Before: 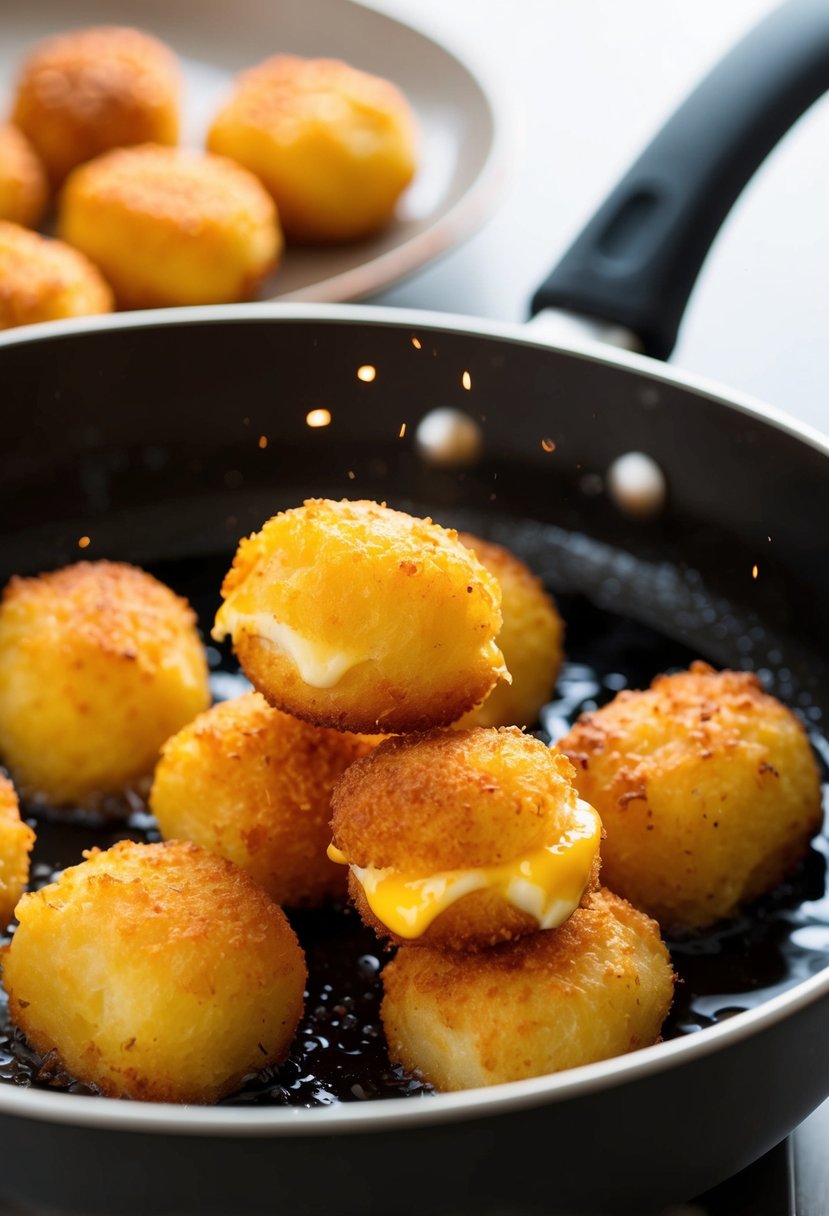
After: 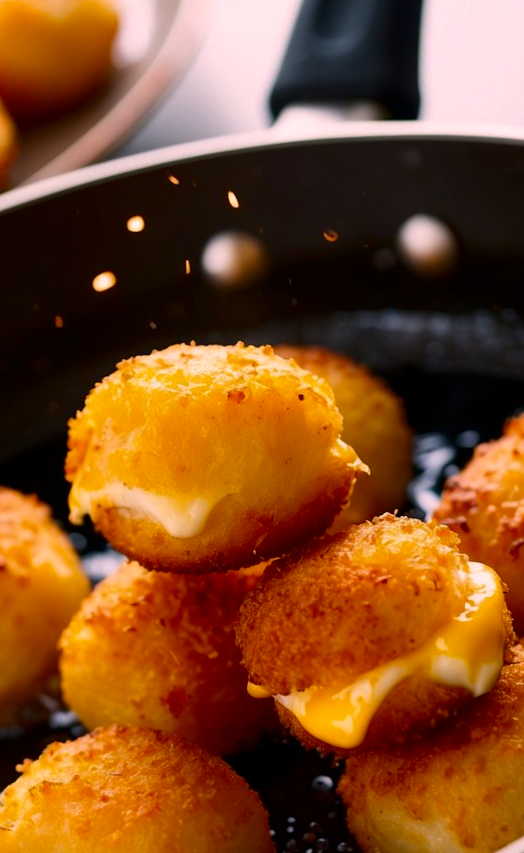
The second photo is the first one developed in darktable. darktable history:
contrast brightness saturation: brightness -0.196, saturation 0.077
color correction: highlights a* 14.57, highlights b* 4.72
crop and rotate: angle 18.22°, left 6.864%, right 4.011%, bottom 1.084%
